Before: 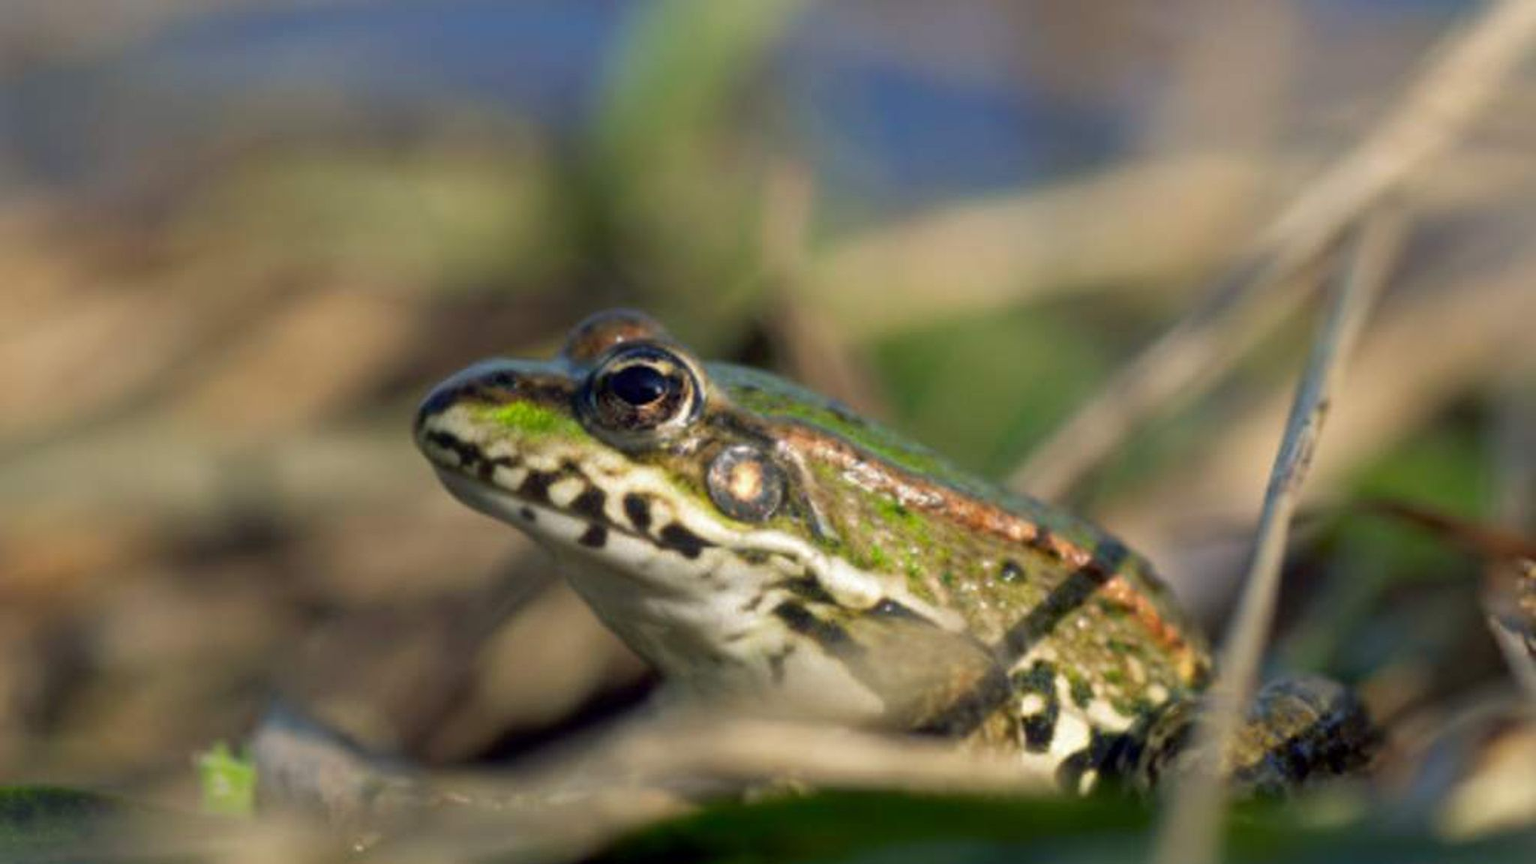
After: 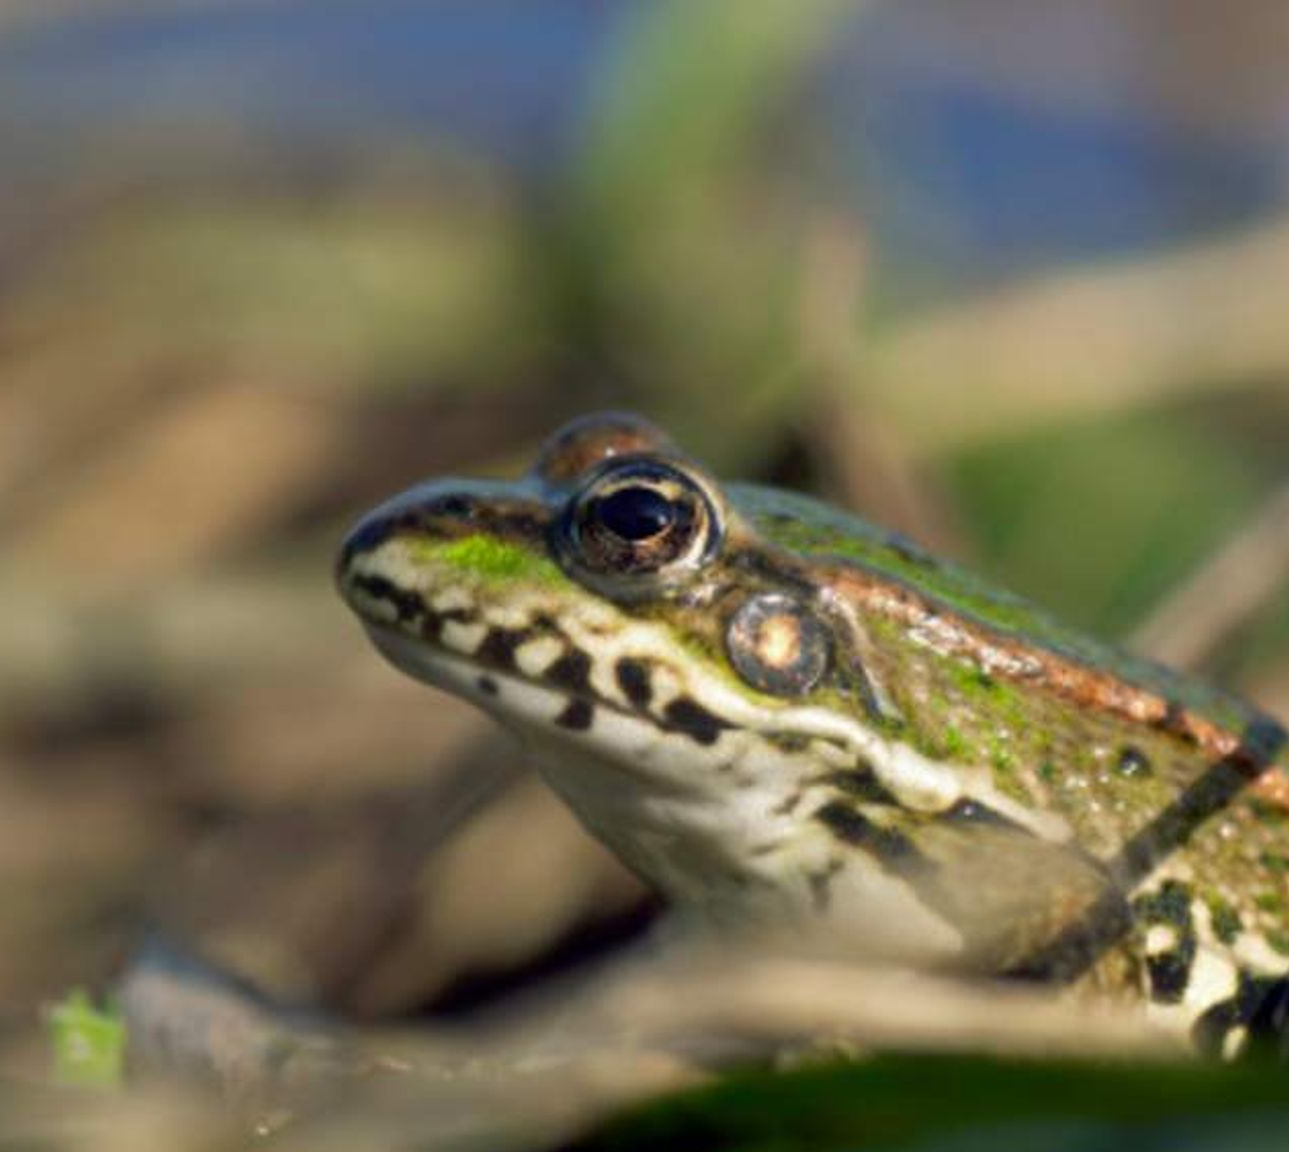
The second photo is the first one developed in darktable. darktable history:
crop: left 10.591%, right 26.428%
